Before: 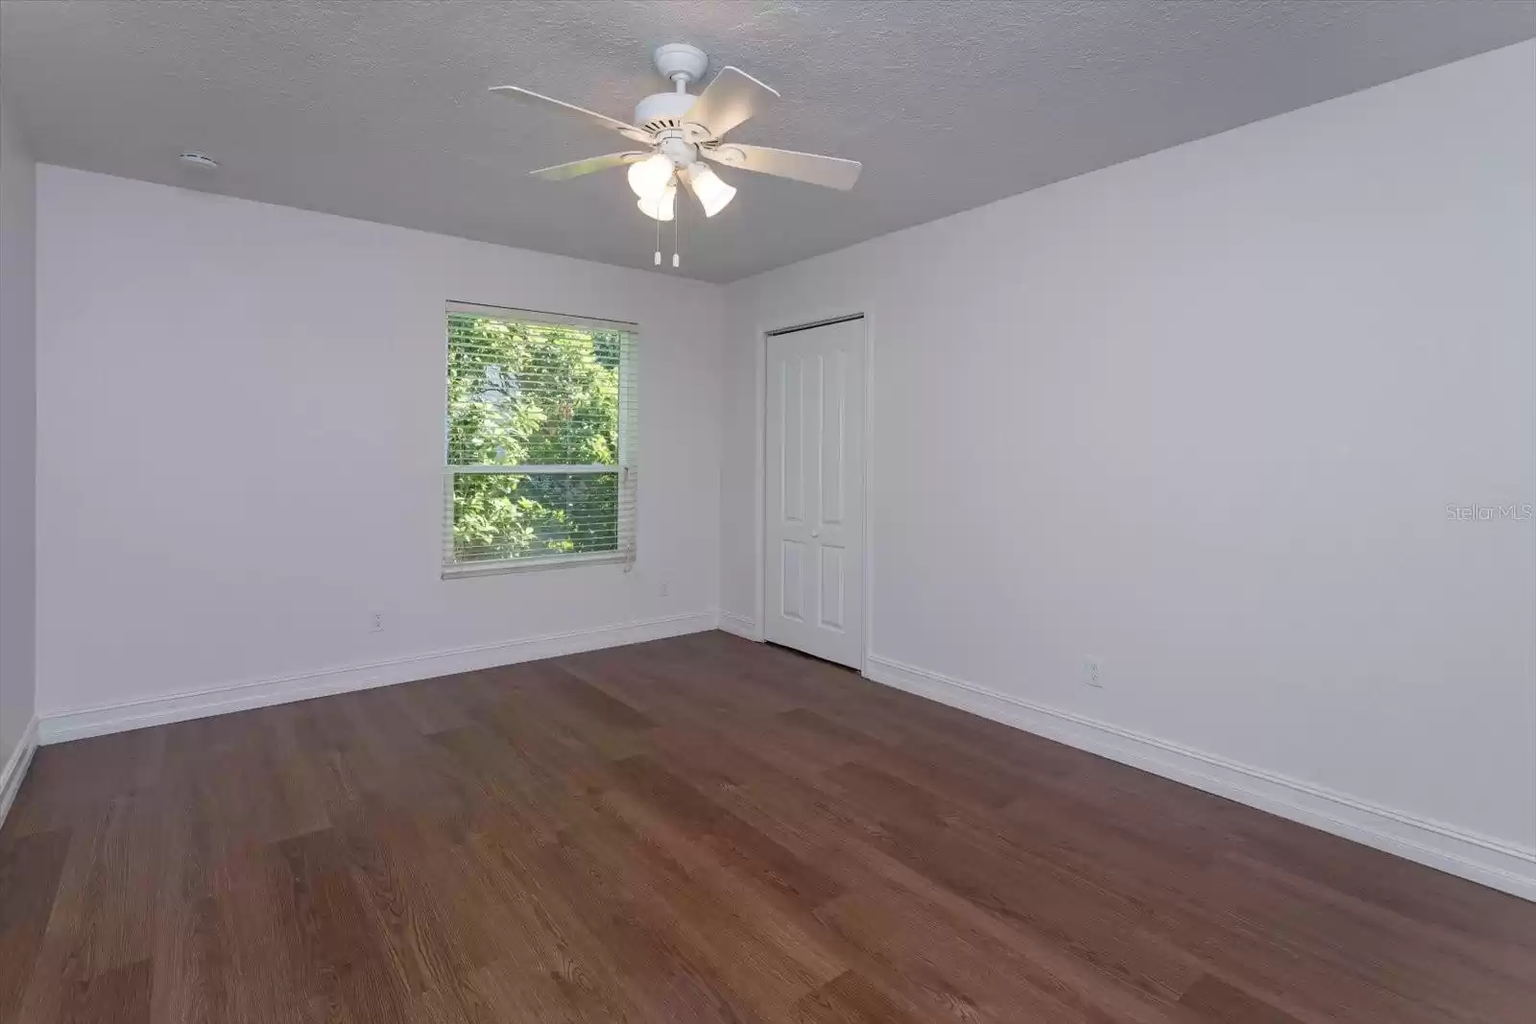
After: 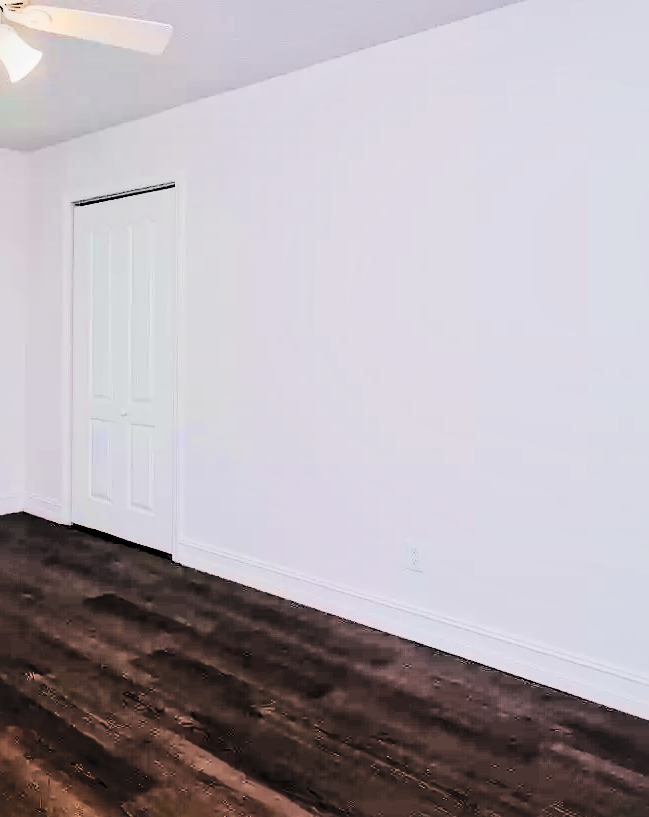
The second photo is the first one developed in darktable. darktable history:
color balance rgb: perceptual saturation grading › global saturation 30.102%, perceptual brilliance grading › highlights 2.033%, perceptual brilliance grading › mid-tones -49.548%, perceptual brilliance grading › shadows -50.339%, global vibrance 30.006%, contrast 9.615%
shadows and highlights: shadows 62.02, white point adjustment 0.431, highlights -33.89, compress 83.84%, highlights color adjustment 0.142%
filmic rgb: black relative exposure -3.2 EV, white relative exposure 7.07 EV, hardness 1.49, contrast 1.355, color science v5 (2021), contrast in shadows safe, contrast in highlights safe
tone equalizer: -8 EV -0.766 EV, -7 EV -0.673 EV, -6 EV -0.583 EV, -5 EV -0.361 EV, -3 EV 0.383 EV, -2 EV 0.6 EV, -1 EV 0.68 EV, +0 EV 0.766 EV, edges refinement/feathering 500, mask exposure compensation -1.57 EV, preserve details no
crop: left 45.357%, top 13.556%, right 13.955%, bottom 9.795%
exposure: black level correction 0, exposure 1 EV, compensate highlight preservation false
local contrast: mode bilateral grid, contrast 19, coarseness 21, detail 150%, midtone range 0.2
